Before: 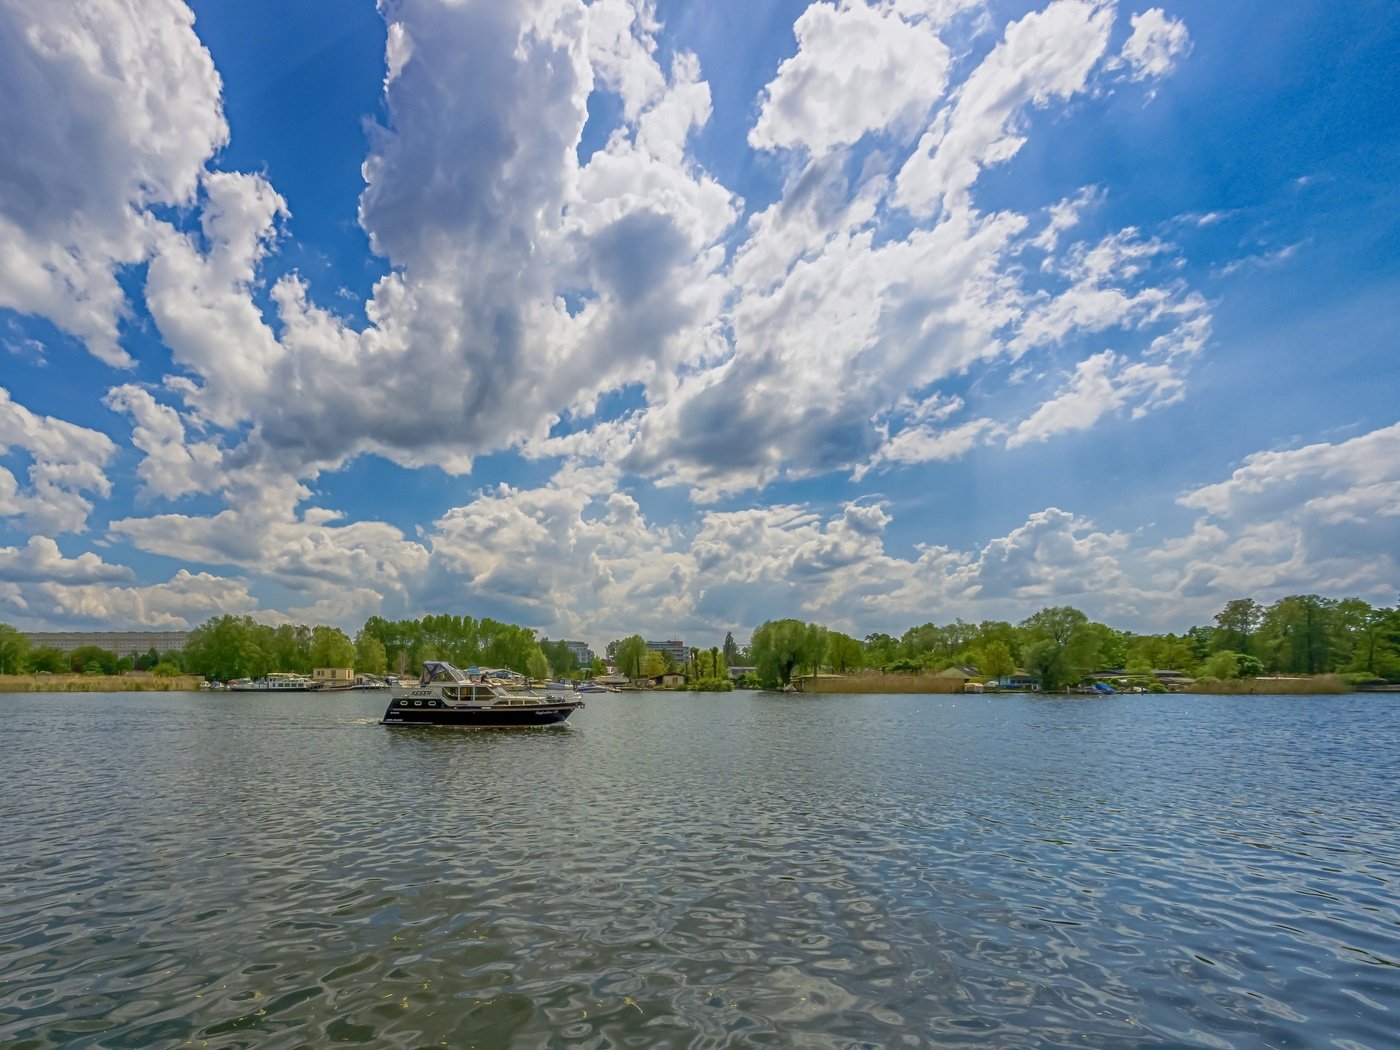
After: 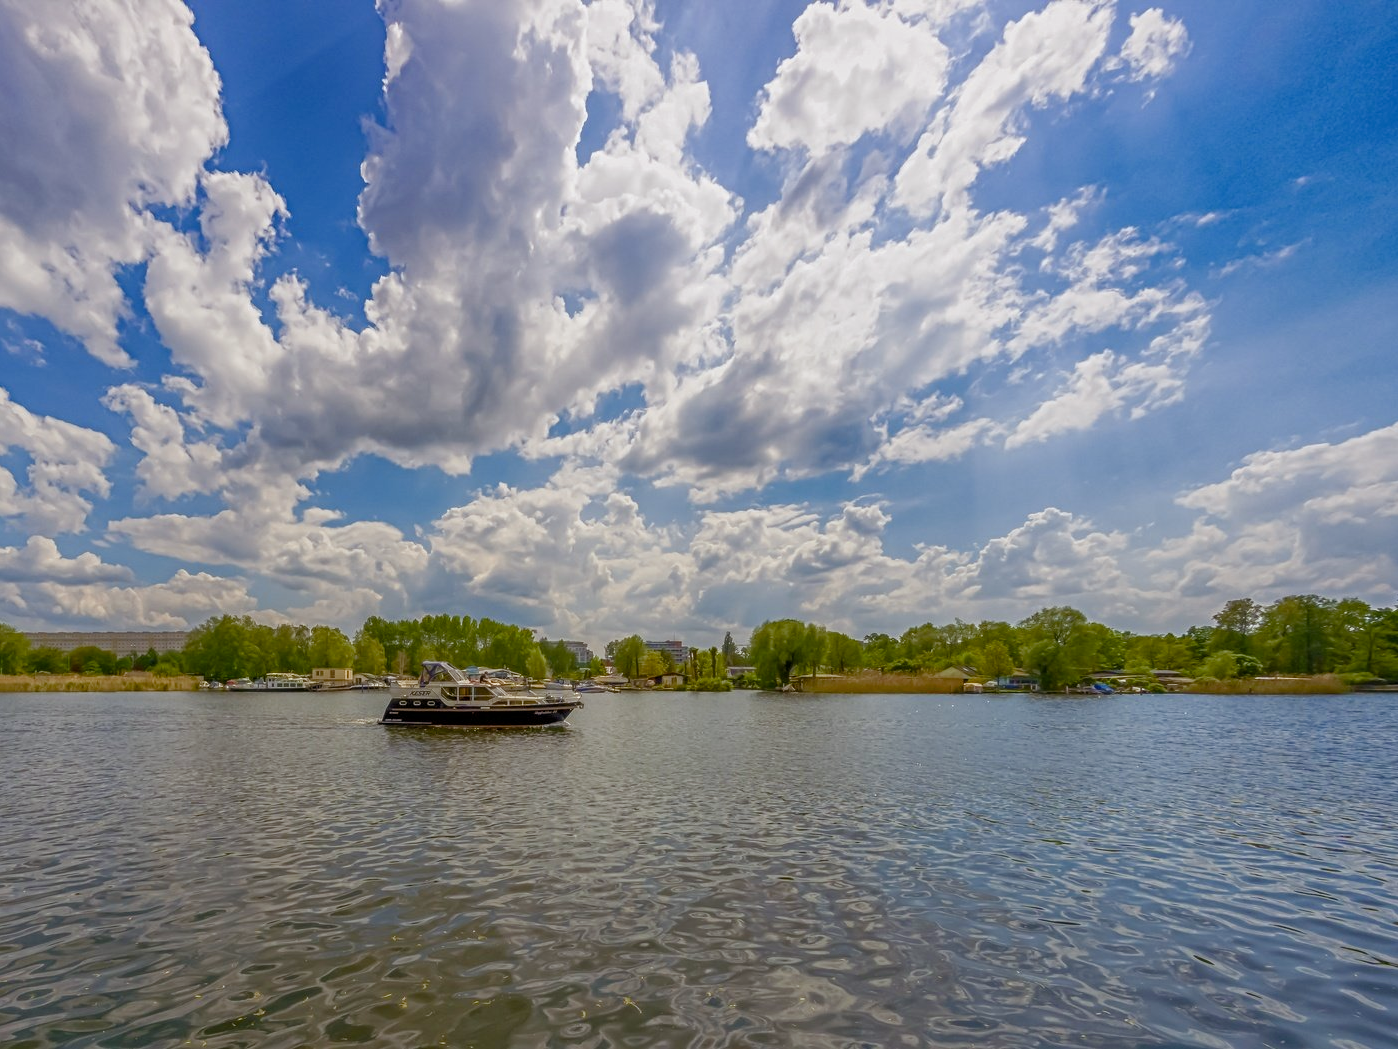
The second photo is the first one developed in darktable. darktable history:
crop and rotate: left 0.137%, bottom 0.011%
color balance rgb: shadows lift › chroma 0.761%, shadows lift › hue 110.59°, power › chroma 1.056%, power › hue 26.16°, linear chroma grading › shadows -3.563%, linear chroma grading › highlights -4.837%, perceptual saturation grading › global saturation 20%, perceptual saturation grading › highlights -50.126%, perceptual saturation grading › shadows 30.561%
